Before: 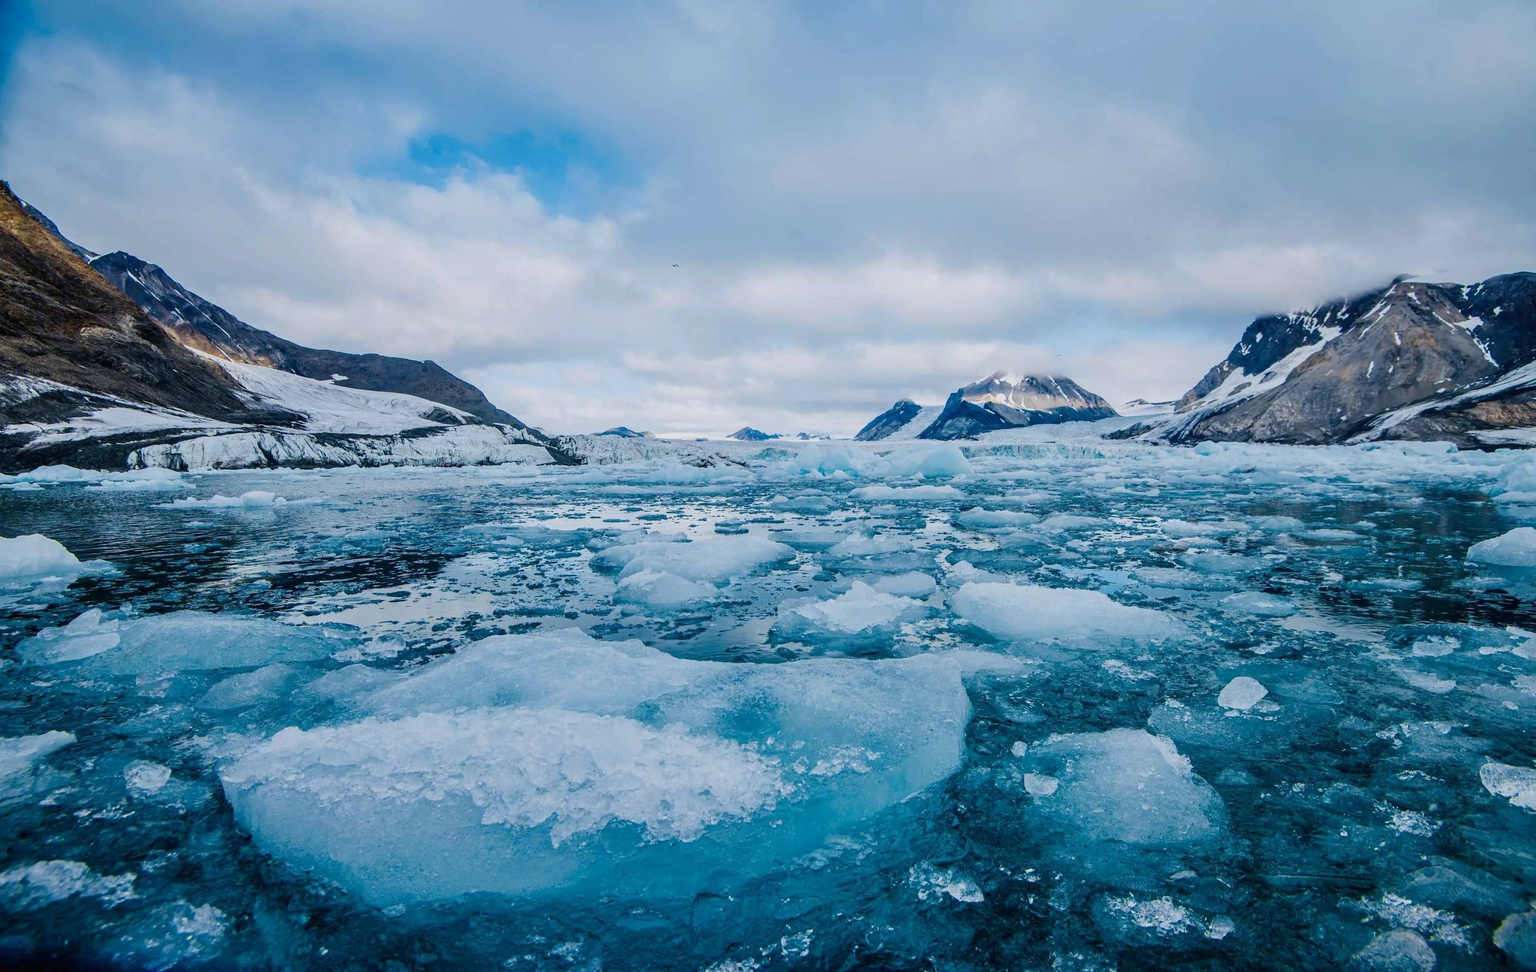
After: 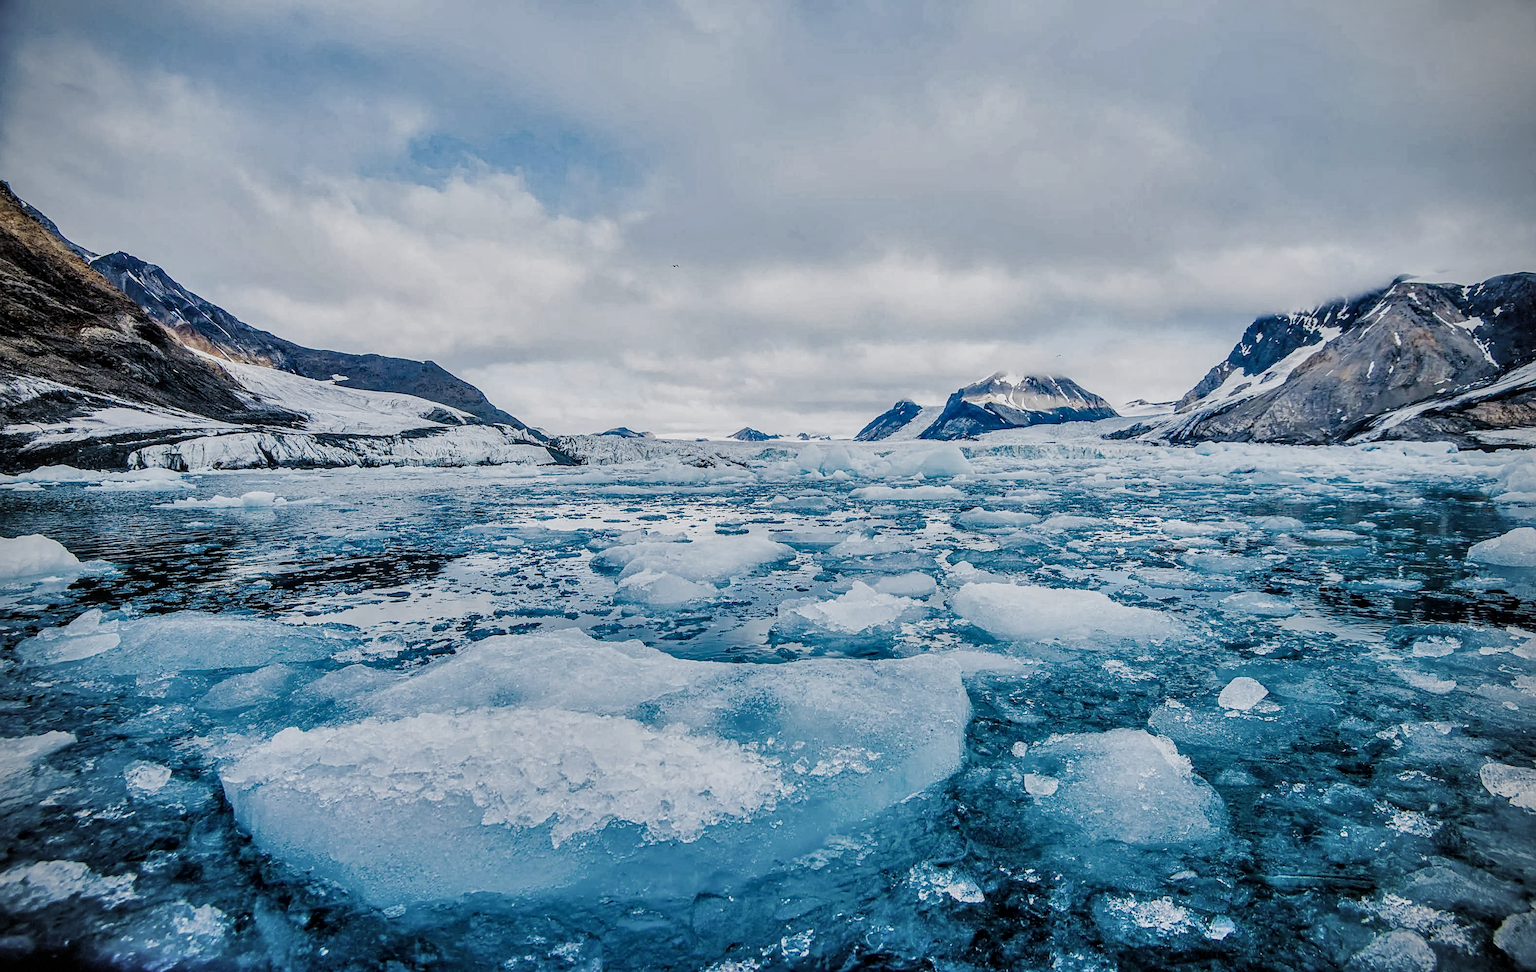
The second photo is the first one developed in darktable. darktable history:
tone equalizer: -8 EV -0.398 EV, -7 EV -0.401 EV, -6 EV -0.307 EV, -5 EV -0.191 EV, -3 EV 0.214 EV, -2 EV 0.334 EV, -1 EV 0.405 EV, +0 EV 0.408 EV, mask exposure compensation -0.485 EV
shadows and highlights: soften with gaussian
sharpen: on, module defaults
filmic rgb: black relative exposure -7.65 EV, white relative exposure 4.56 EV, hardness 3.61, preserve chrominance RGB euclidean norm (legacy), color science v4 (2020)
local contrast: on, module defaults
vignetting: dithering 8-bit output, unbound false
